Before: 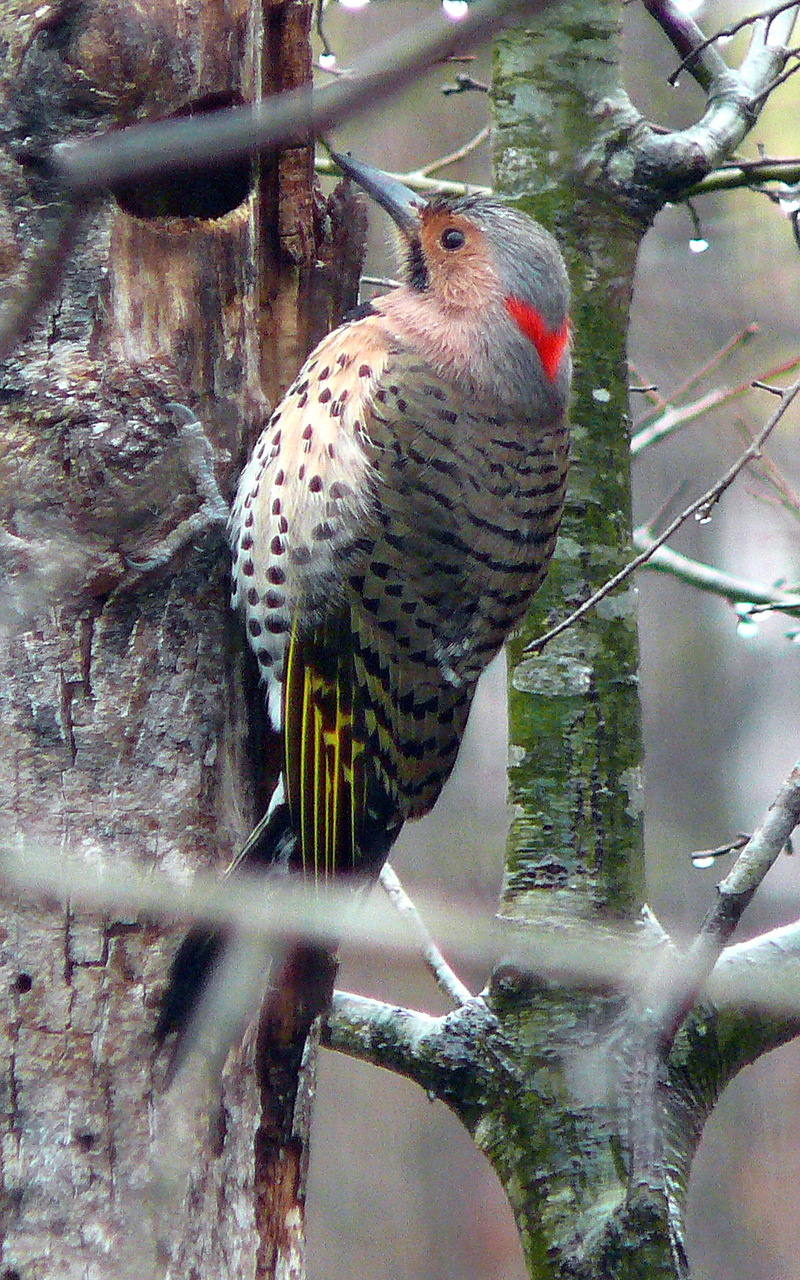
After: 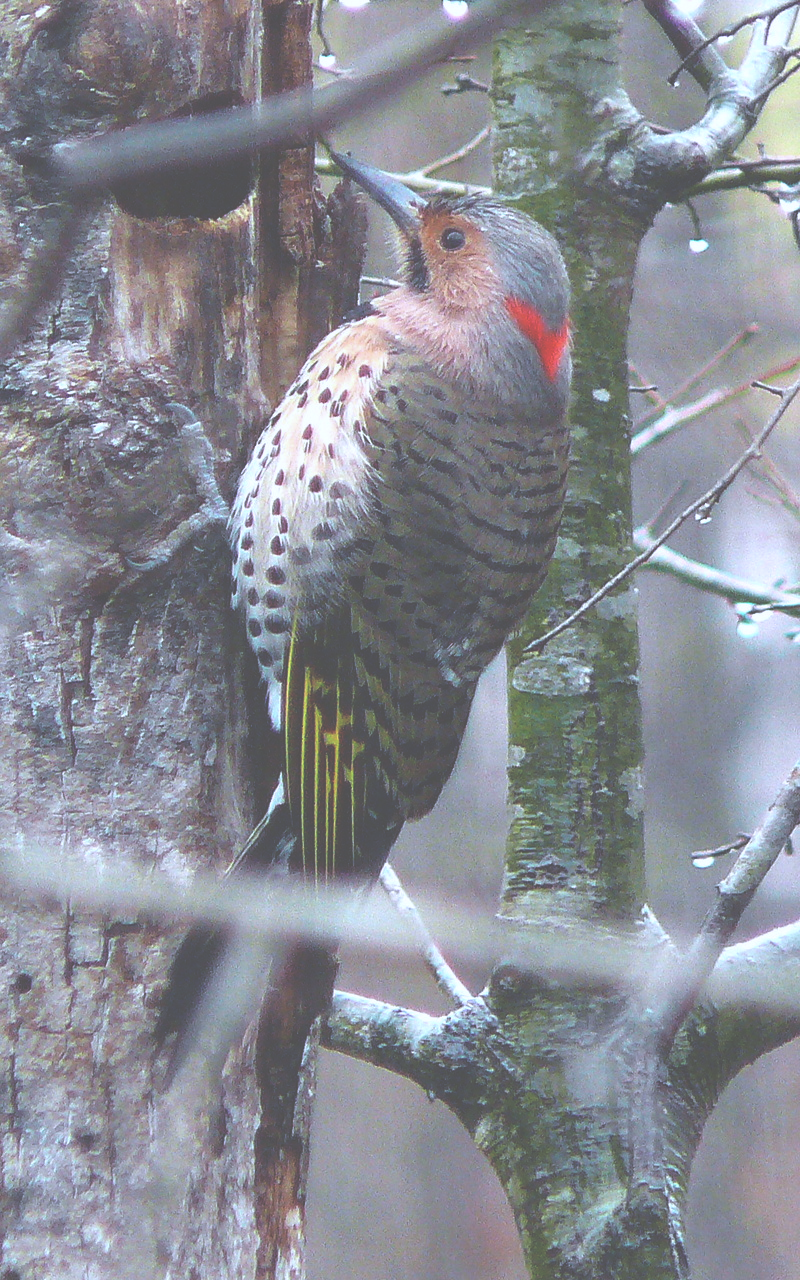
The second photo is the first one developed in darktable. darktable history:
white balance: red 0.967, blue 1.119, emerald 0.756
exposure: black level correction -0.087, compensate highlight preservation false
